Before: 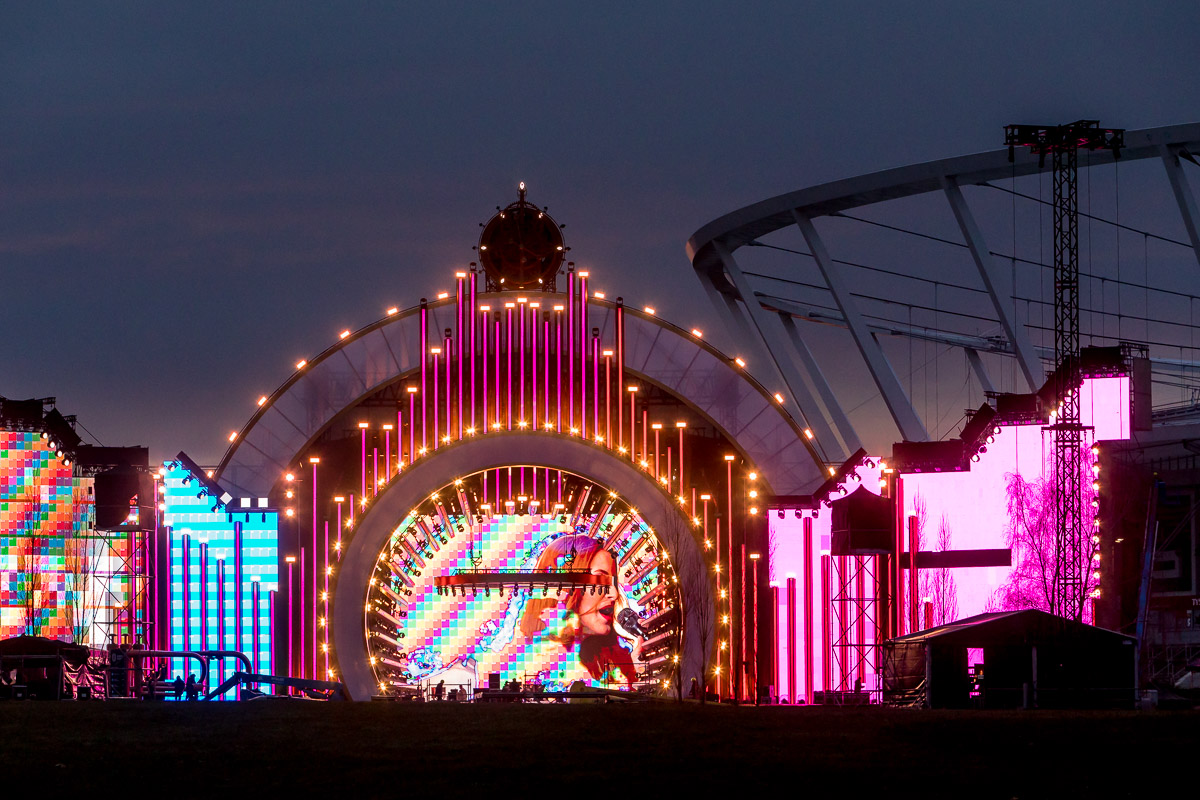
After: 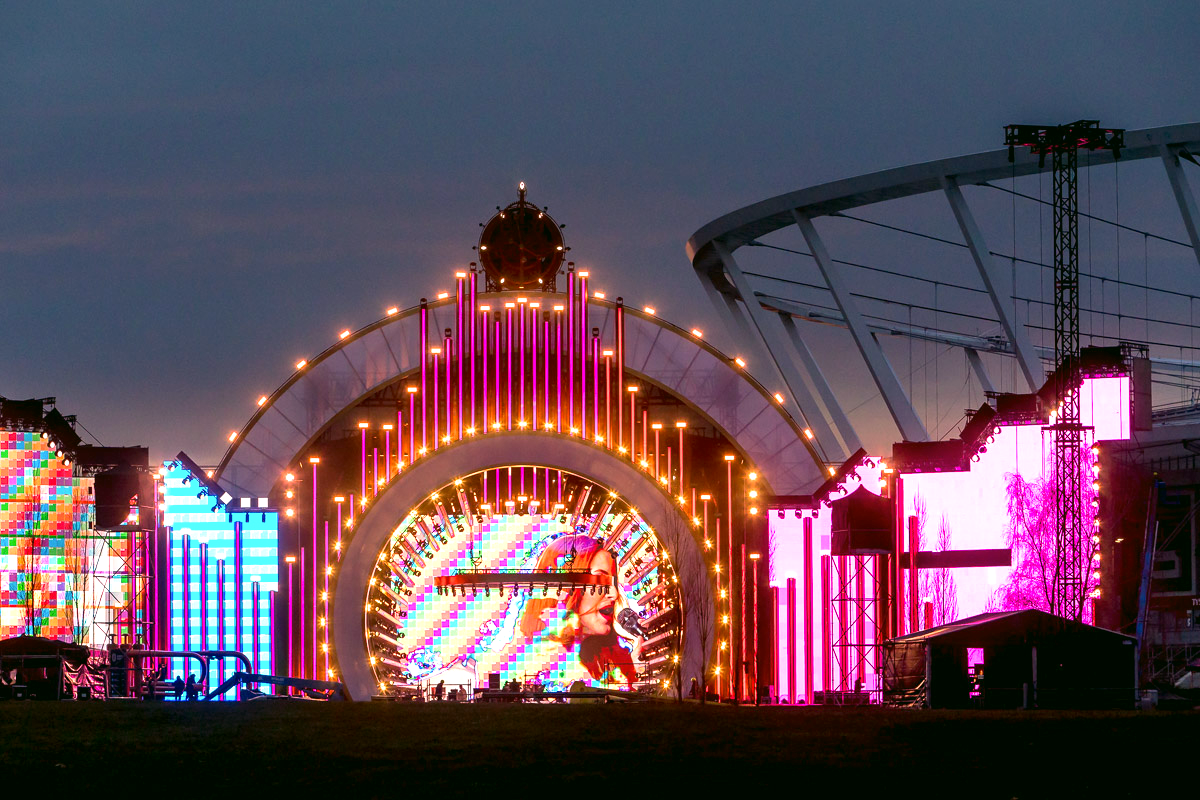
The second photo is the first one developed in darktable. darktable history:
exposure: black level correction 0, exposure 0.5 EV, compensate exposure bias true, compensate highlight preservation false
color correction: highlights a* 4.02, highlights b* 4.98, shadows a* -7.55, shadows b* 4.98
levels: levels [0, 0.478, 1]
